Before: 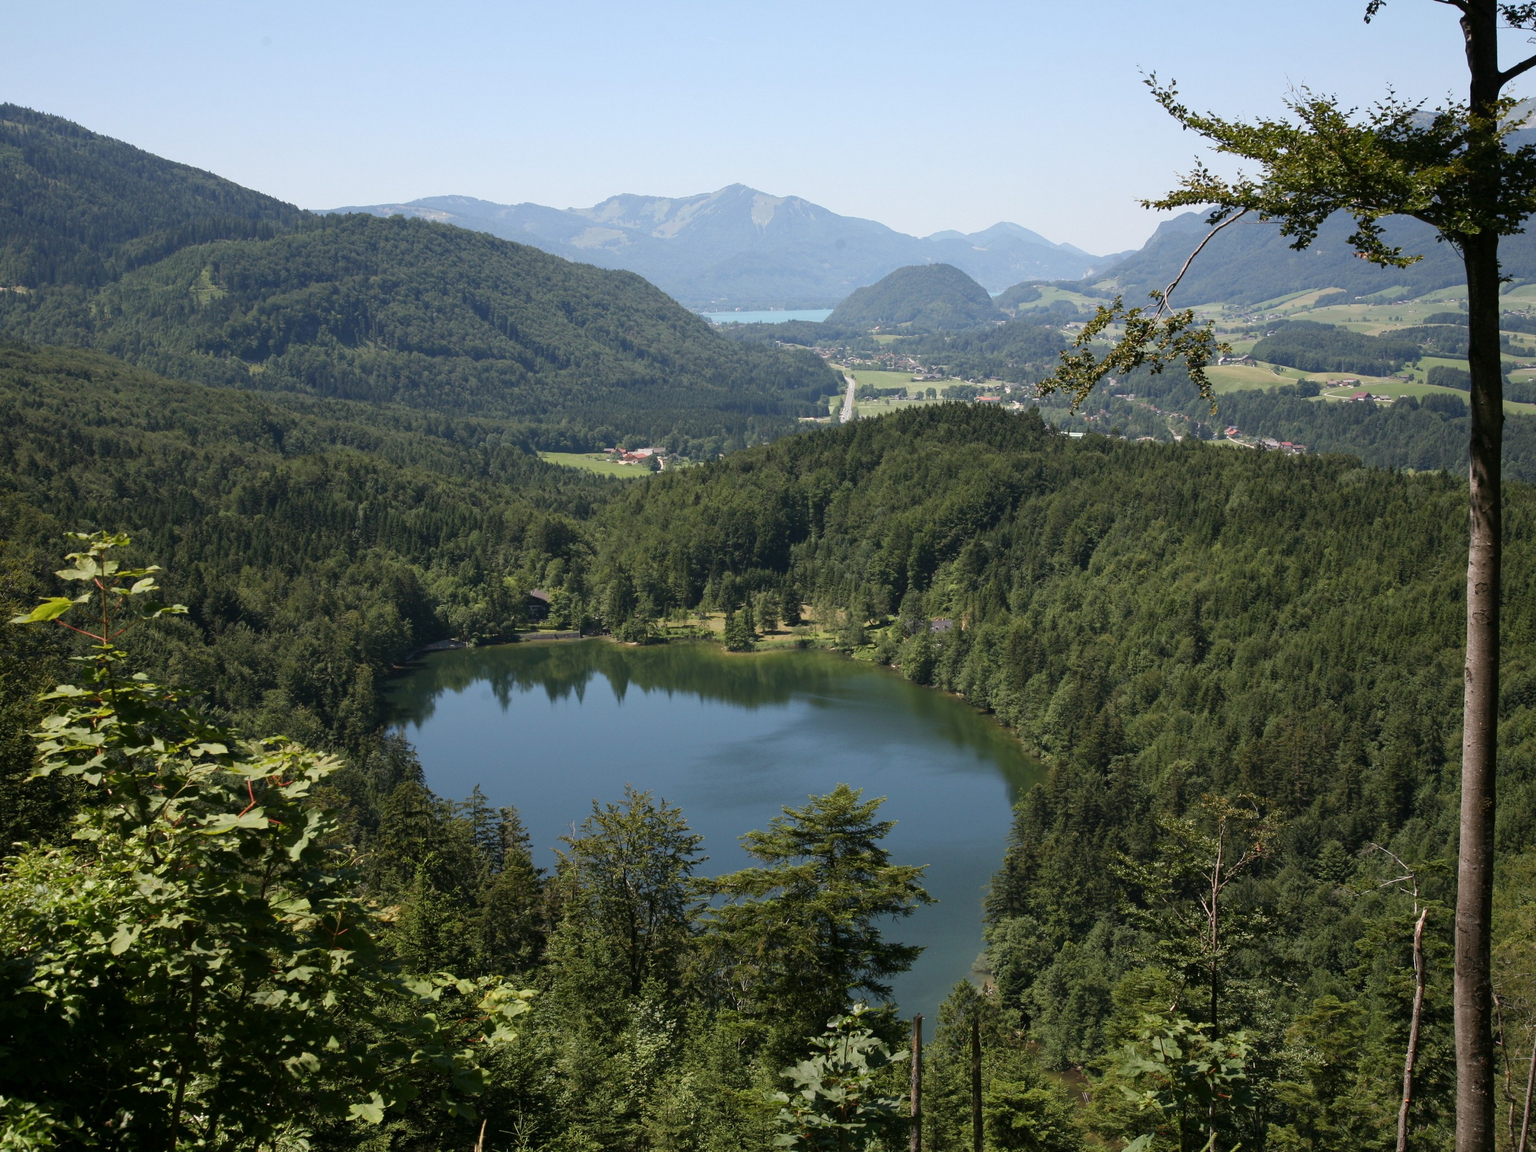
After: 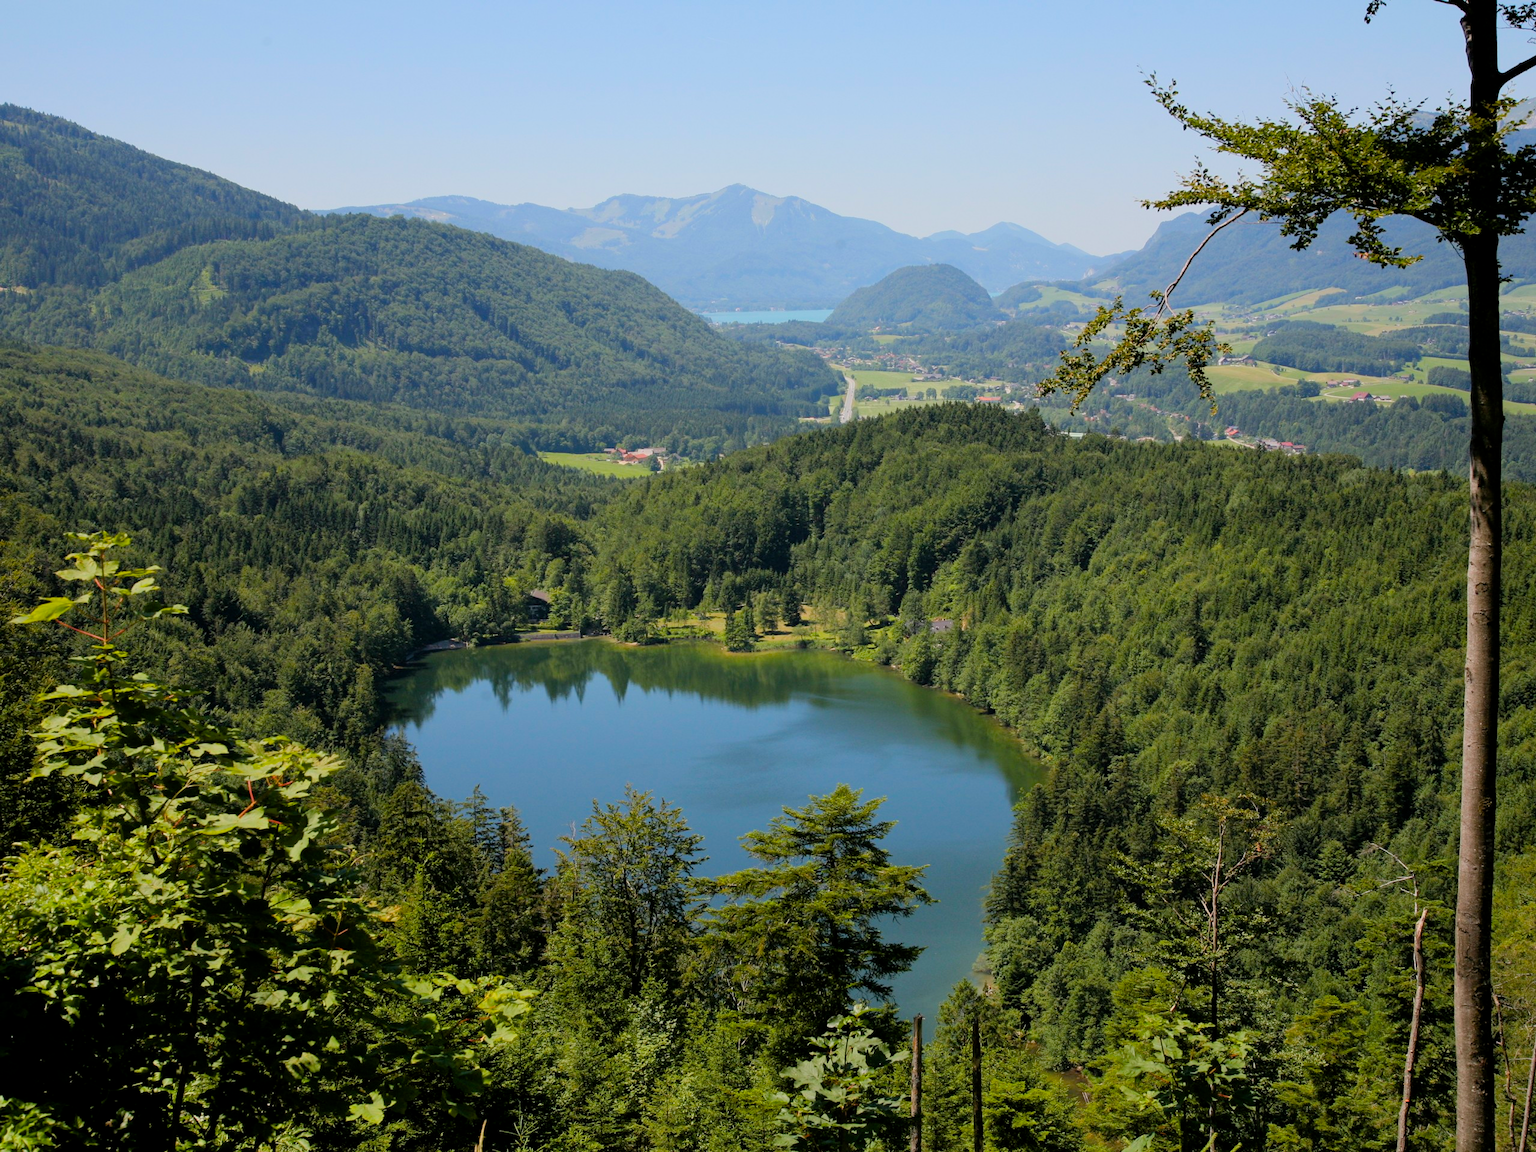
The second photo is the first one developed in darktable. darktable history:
exposure: black level correction 0.003, exposure 0.147 EV, compensate highlight preservation false
tone curve: curves: ch0 [(0, 0) (0.07, 0.052) (0.23, 0.254) (0.486, 0.53) (0.822, 0.825) (0.994, 0.955)]; ch1 [(0, 0) (0.226, 0.261) (0.379, 0.442) (0.469, 0.472) (0.495, 0.495) (0.514, 0.504) (0.561, 0.568) (0.59, 0.612) (1, 1)]; ch2 [(0, 0) (0.269, 0.299) (0.459, 0.441) (0.498, 0.499) (0.523, 0.52) (0.586, 0.569) (0.635, 0.617) (0.659, 0.681) (0.718, 0.764) (1, 1)], color space Lab, linked channels, preserve colors none
color balance rgb: linear chroma grading › global chroma 25.127%, perceptual saturation grading › global saturation 10.172%
filmic rgb: black relative exposure -16 EV, white relative exposure 4.01 EV, target black luminance 0%, hardness 7.57, latitude 72.01%, contrast 0.898, highlights saturation mix 11.18%, shadows ↔ highlights balance -0.373%, color science v6 (2022)
